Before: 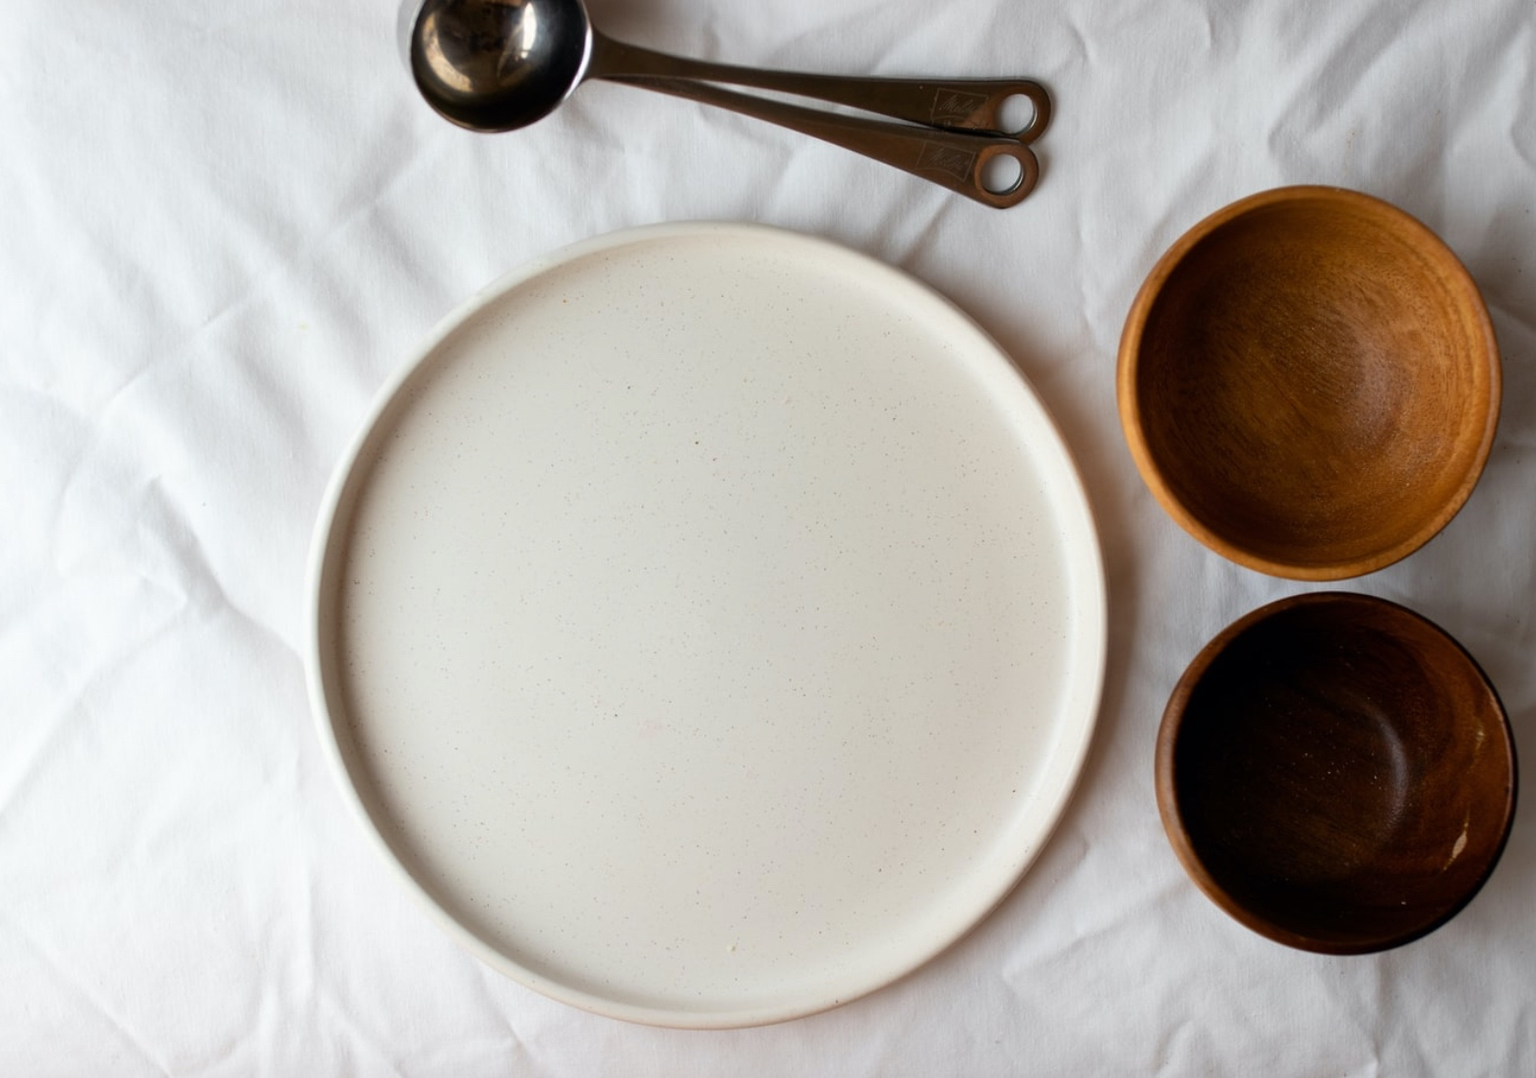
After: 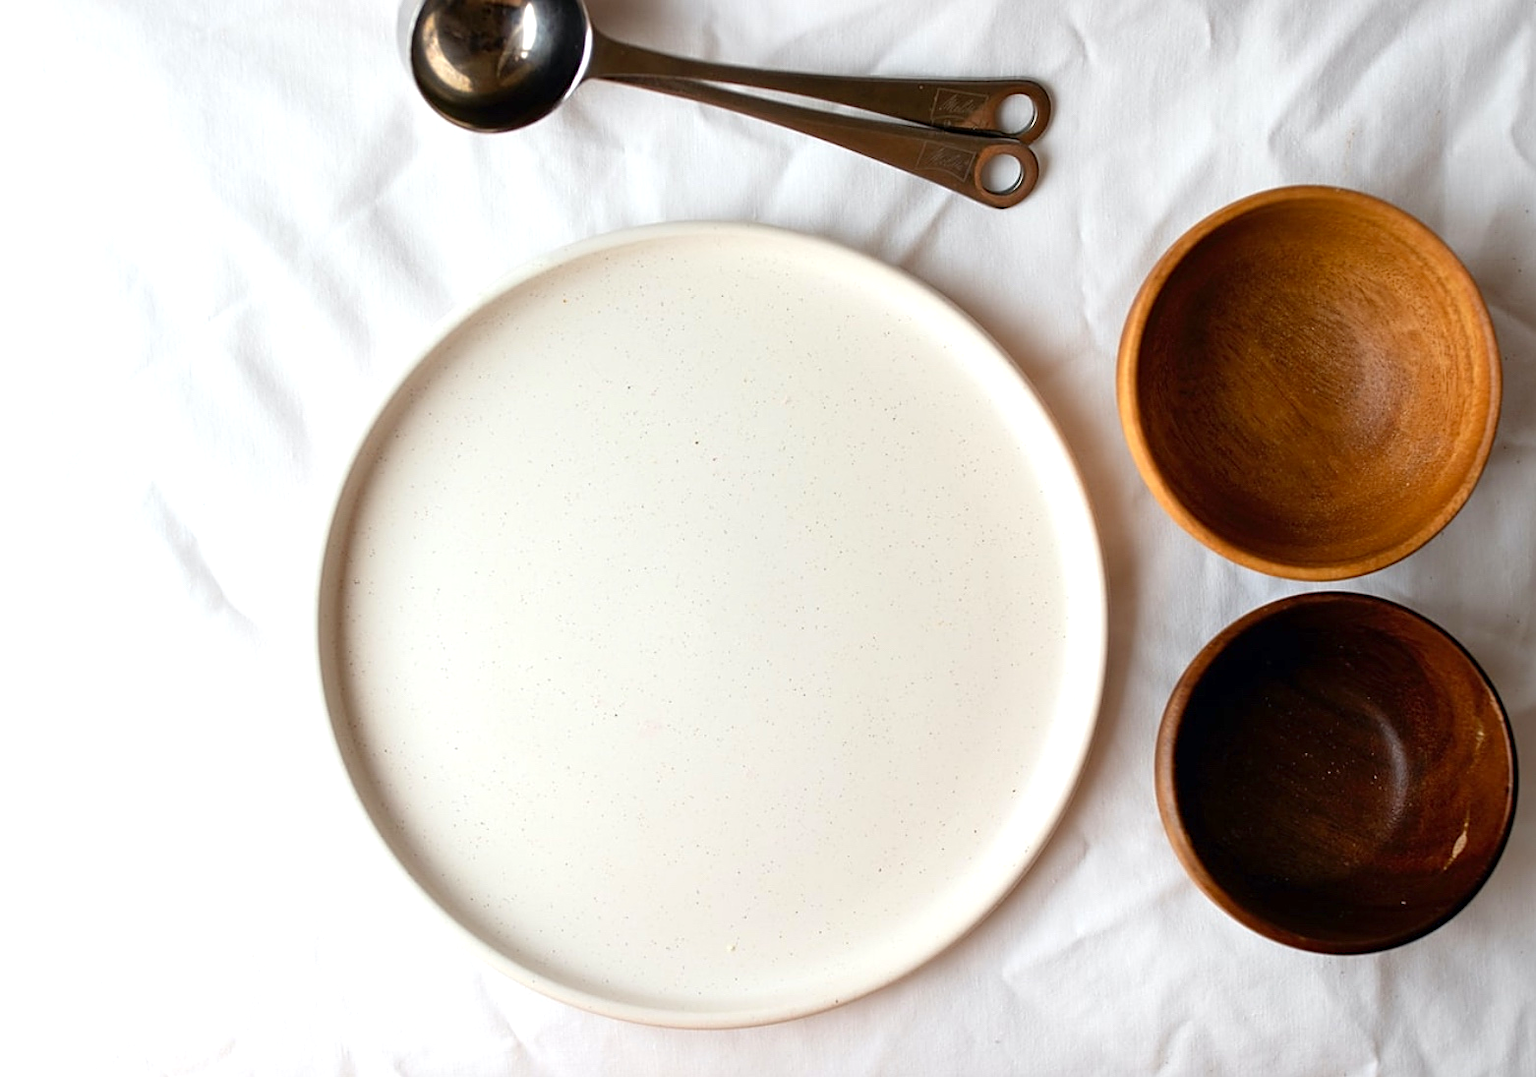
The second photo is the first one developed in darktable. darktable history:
exposure: exposure 0.127 EV, compensate exposure bias true, compensate highlight preservation false
sharpen: on, module defaults
levels: levels [0, 0.435, 0.917]
